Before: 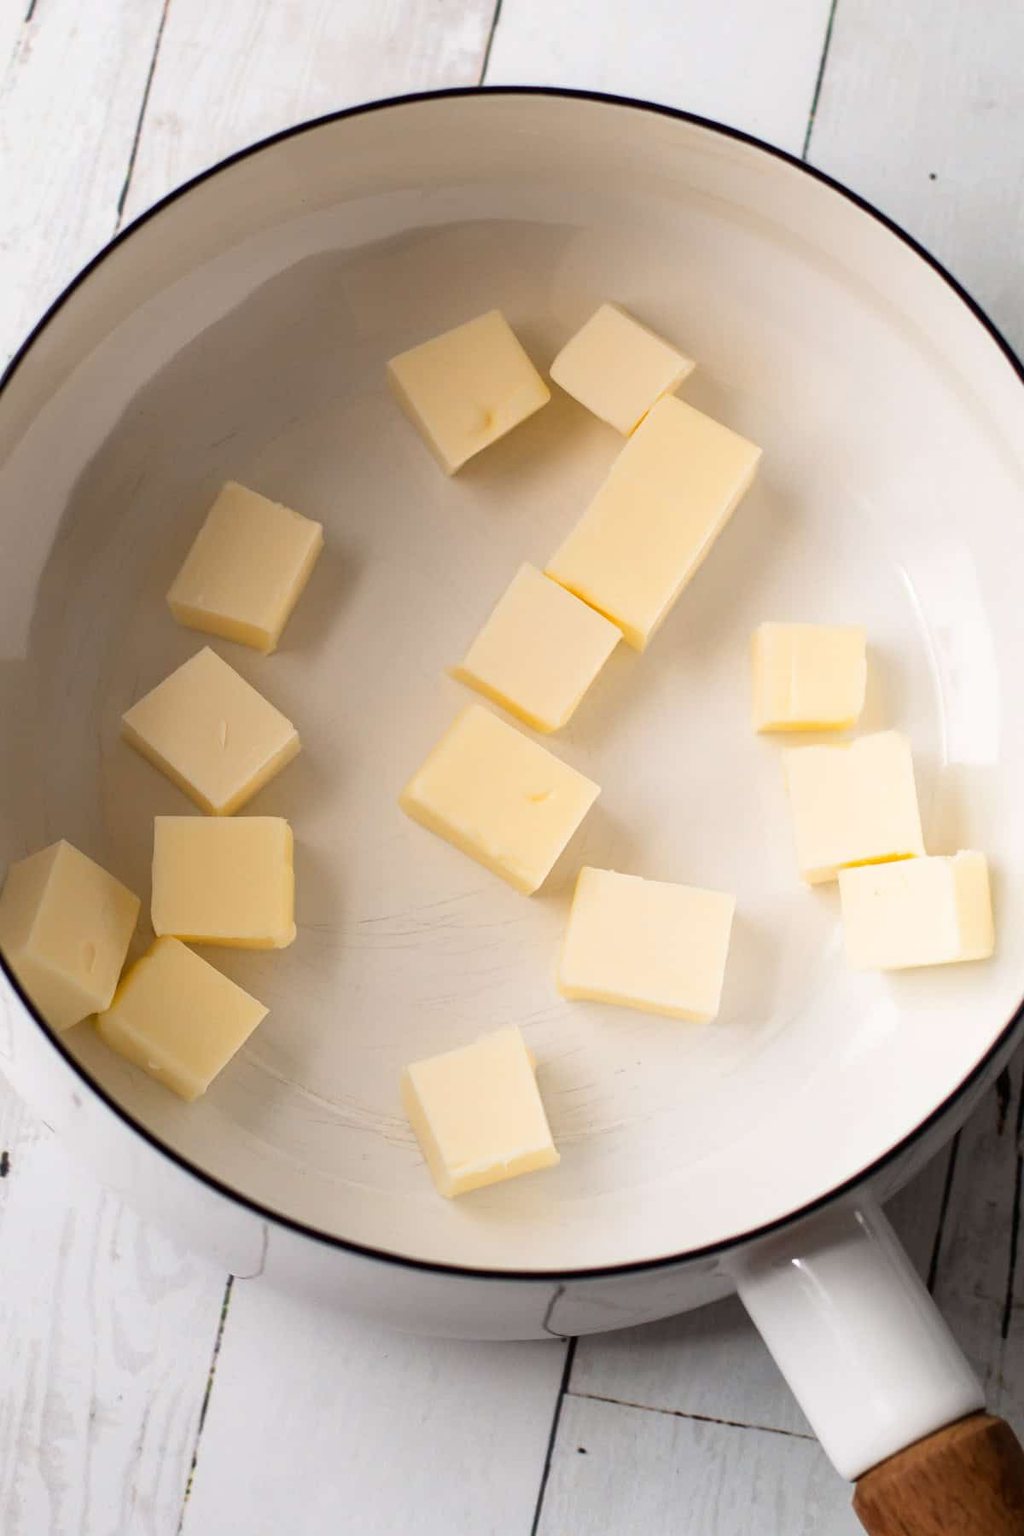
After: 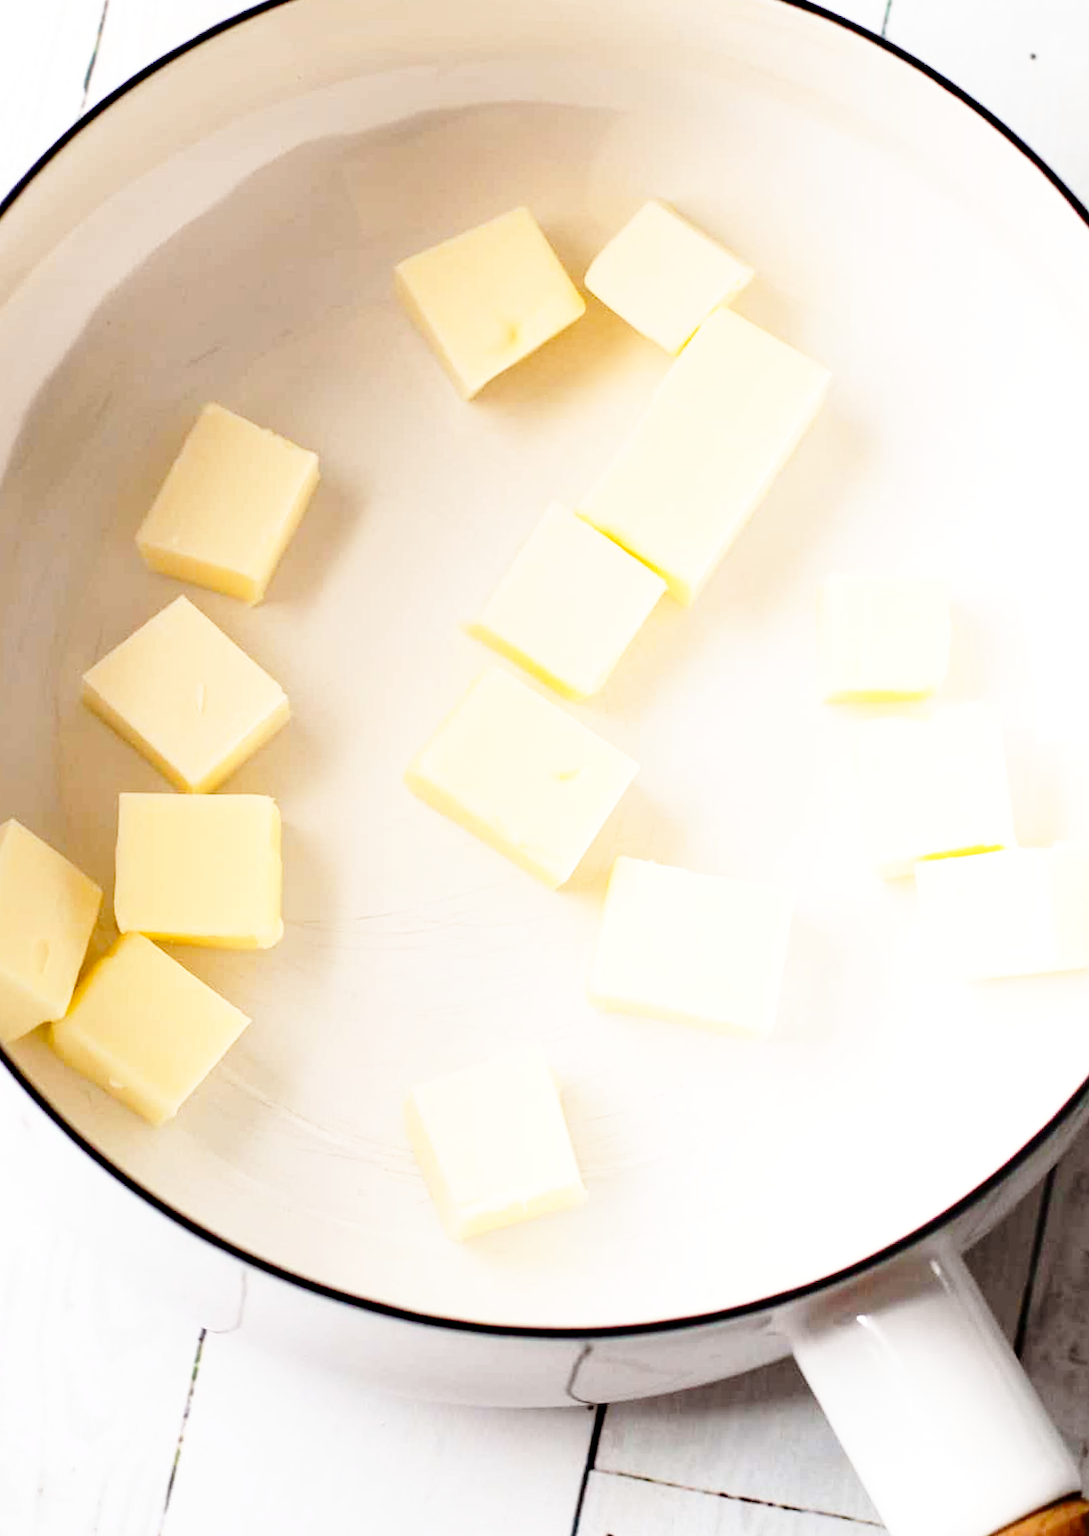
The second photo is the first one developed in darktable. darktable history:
base curve: curves: ch0 [(0, 0) (0.028, 0.03) (0.105, 0.232) (0.387, 0.748) (0.754, 0.968) (1, 1)], fusion 1, exposure shift 0.576, preserve colors none
contrast brightness saturation: contrast 0.05
rotate and perspective: rotation -1.42°, crop left 0.016, crop right 0.984, crop top 0.035, crop bottom 0.965
crop and rotate: angle -1.96°, left 3.097%, top 4.154%, right 1.586%, bottom 0.529%
